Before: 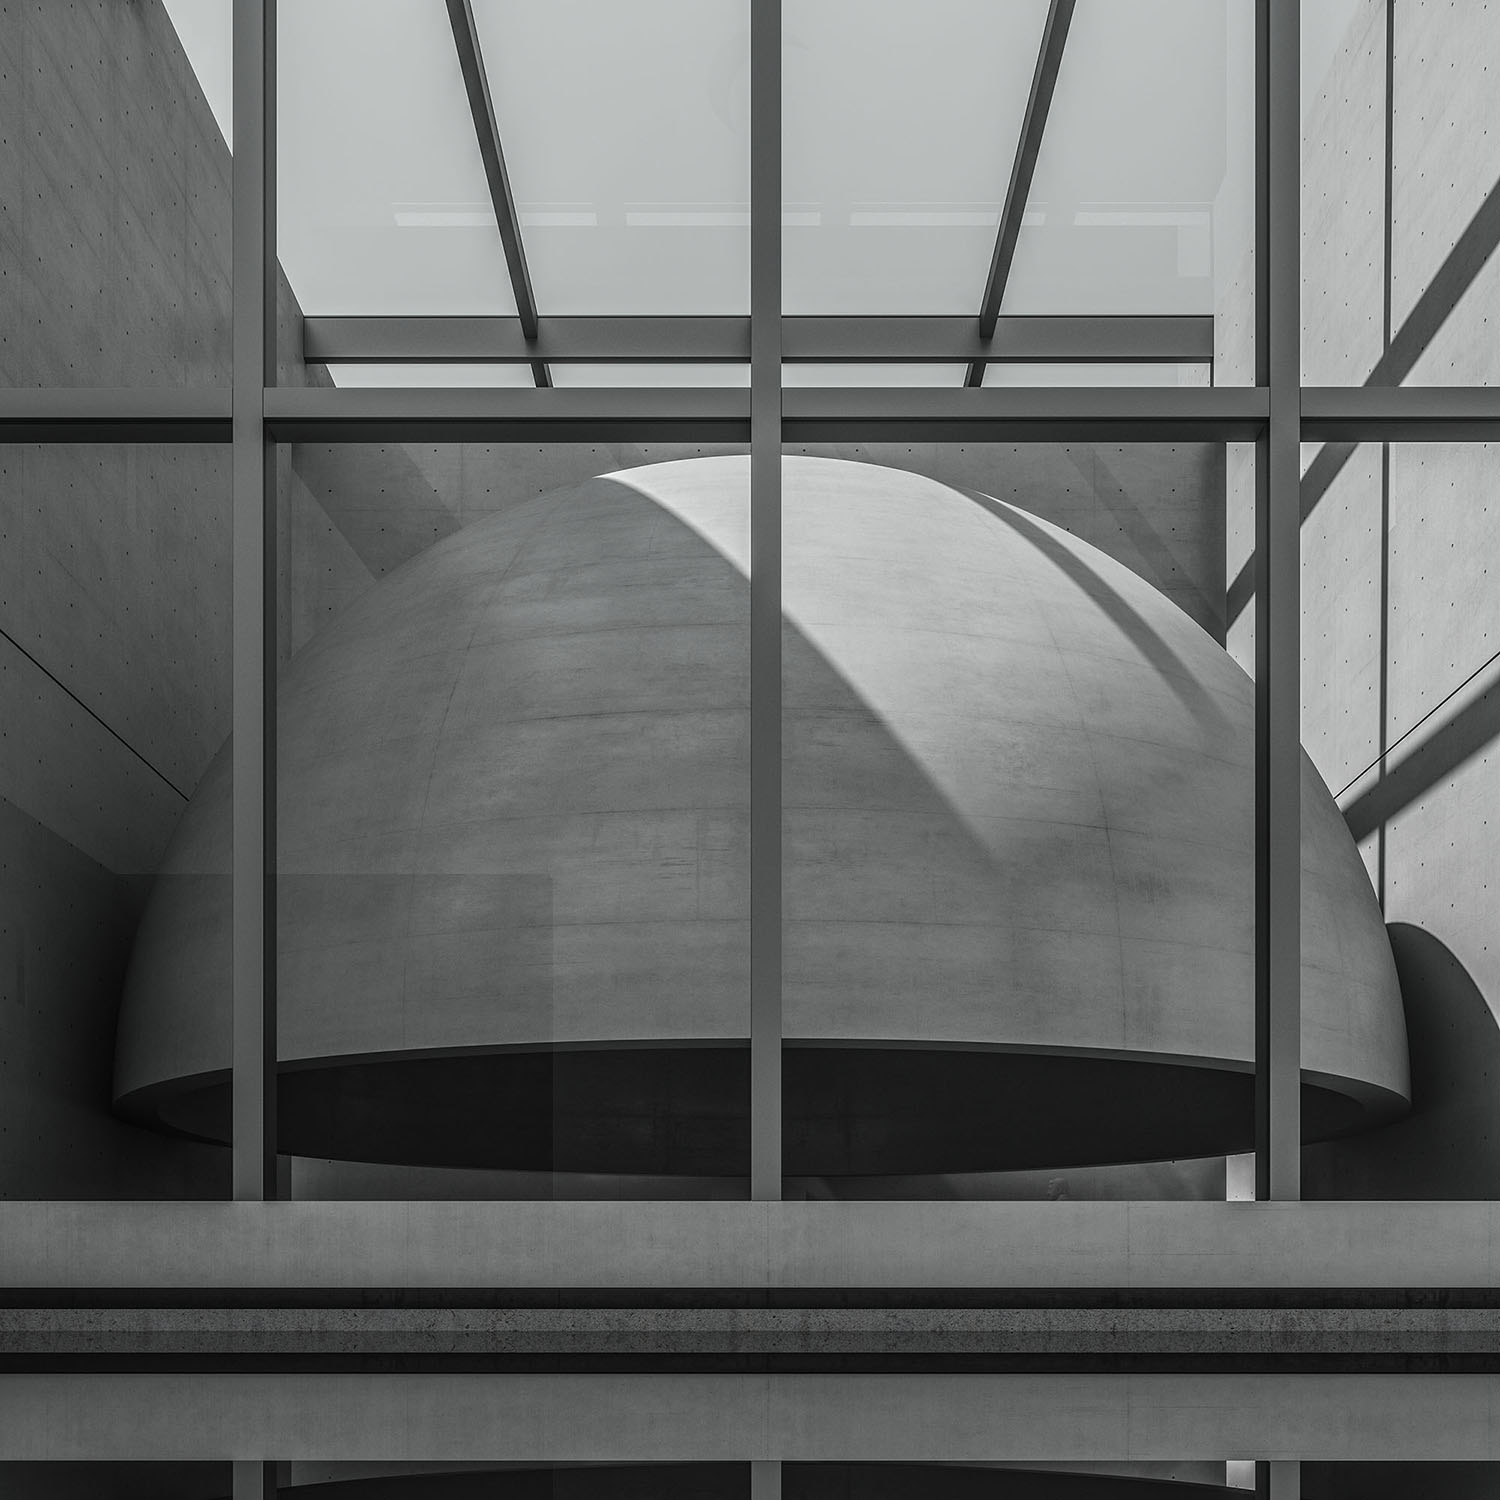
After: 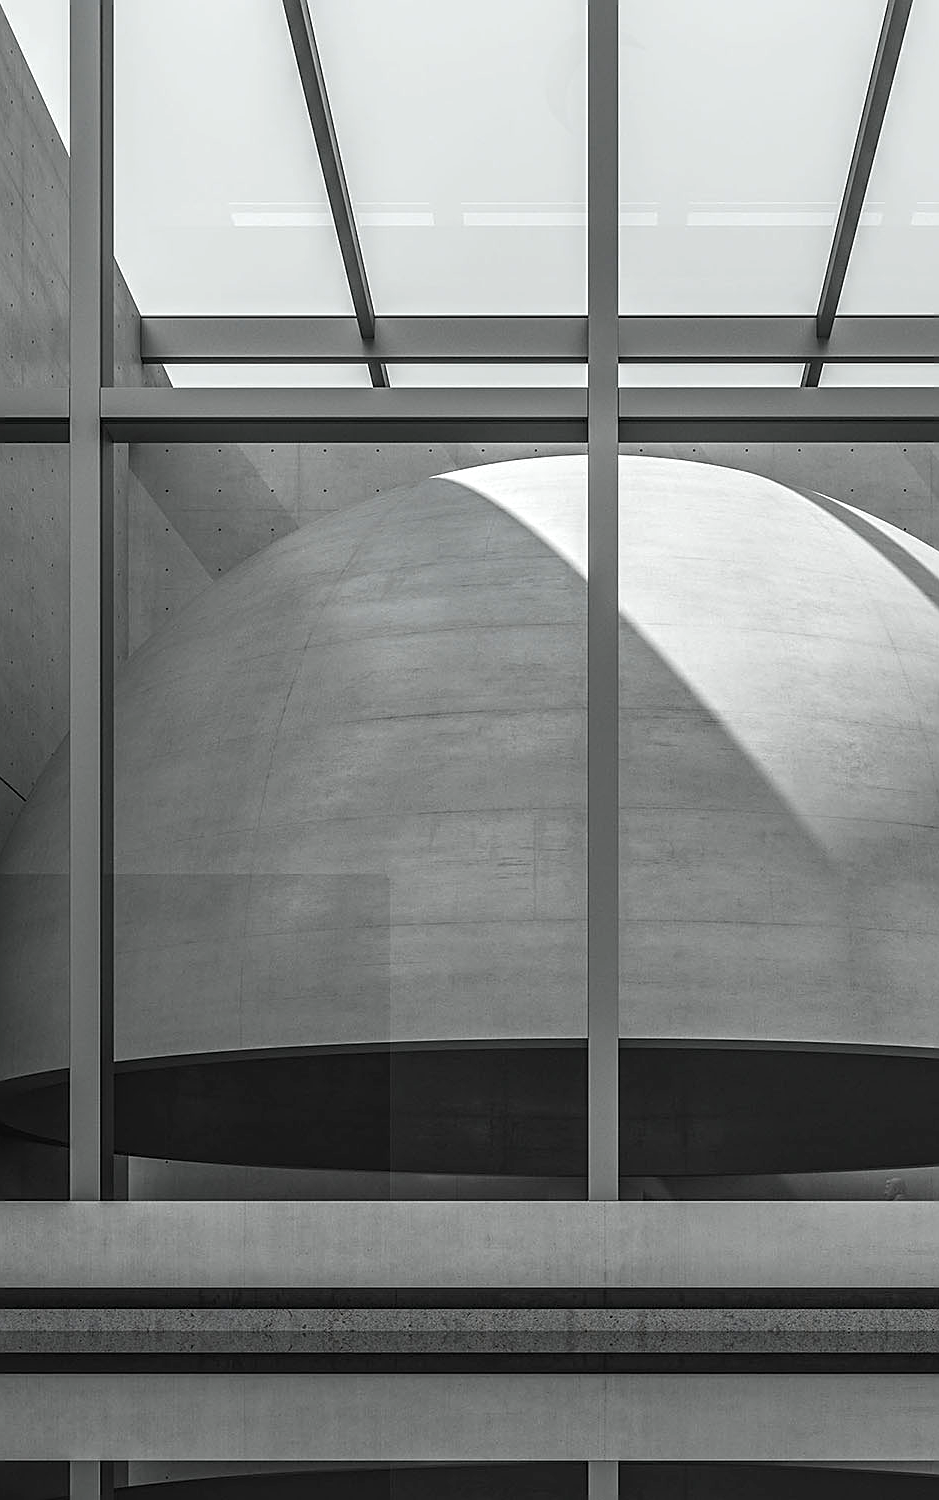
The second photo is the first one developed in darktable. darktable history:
exposure: exposure 0.605 EV, compensate highlight preservation false
crop: left 10.876%, right 26.503%
sharpen: on, module defaults
